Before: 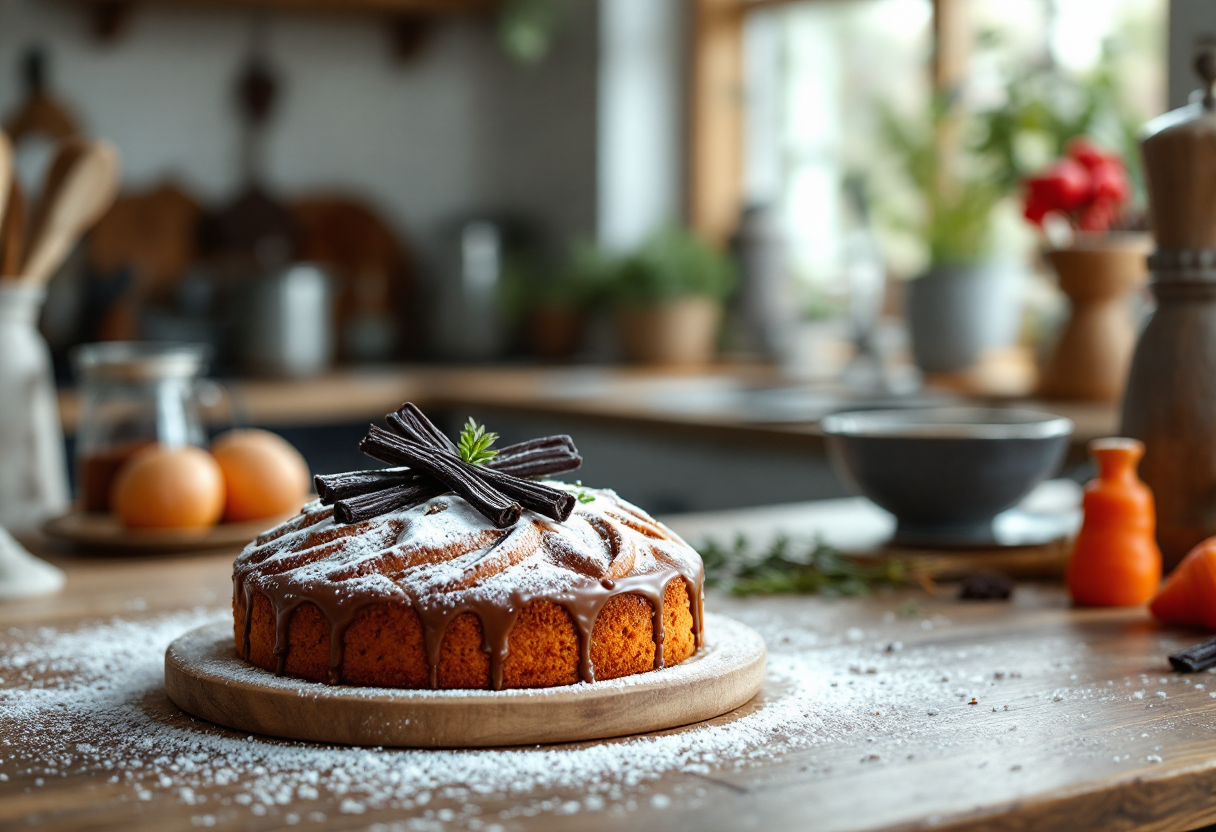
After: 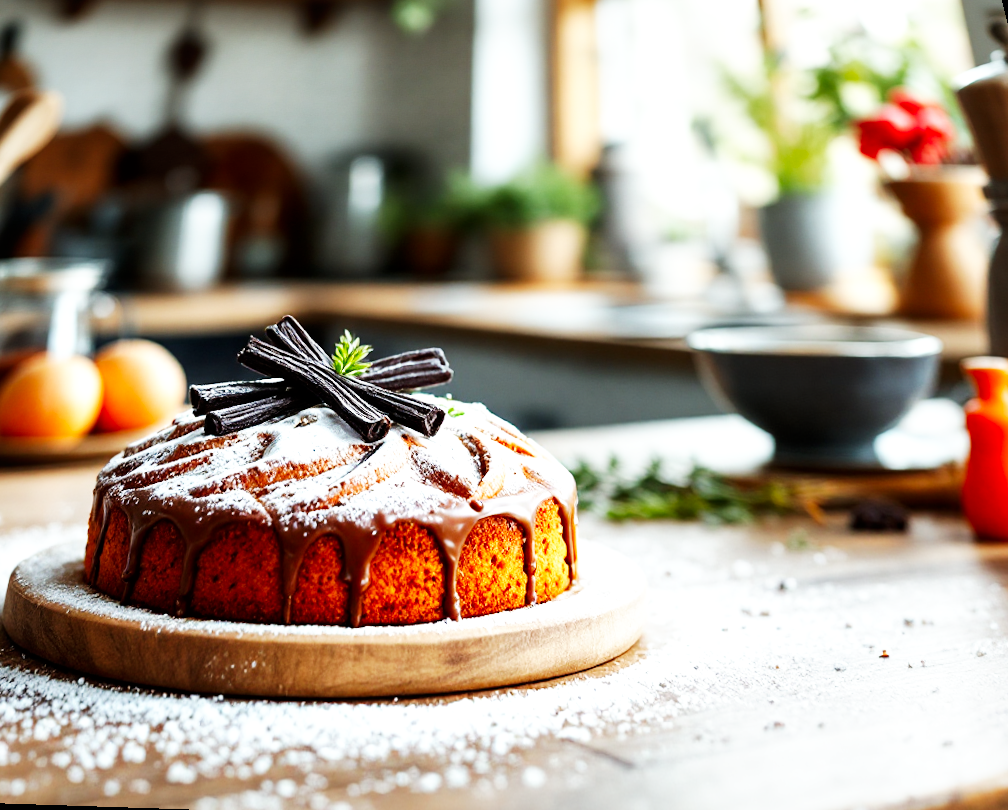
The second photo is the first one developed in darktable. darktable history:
local contrast: mode bilateral grid, contrast 20, coarseness 50, detail 120%, midtone range 0.2
rotate and perspective: rotation 0.72°, lens shift (vertical) -0.352, lens shift (horizontal) -0.051, crop left 0.152, crop right 0.859, crop top 0.019, crop bottom 0.964
base curve: curves: ch0 [(0, 0) (0.007, 0.004) (0.027, 0.03) (0.046, 0.07) (0.207, 0.54) (0.442, 0.872) (0.673, 0.972) (1, 1)], preserve colors none
